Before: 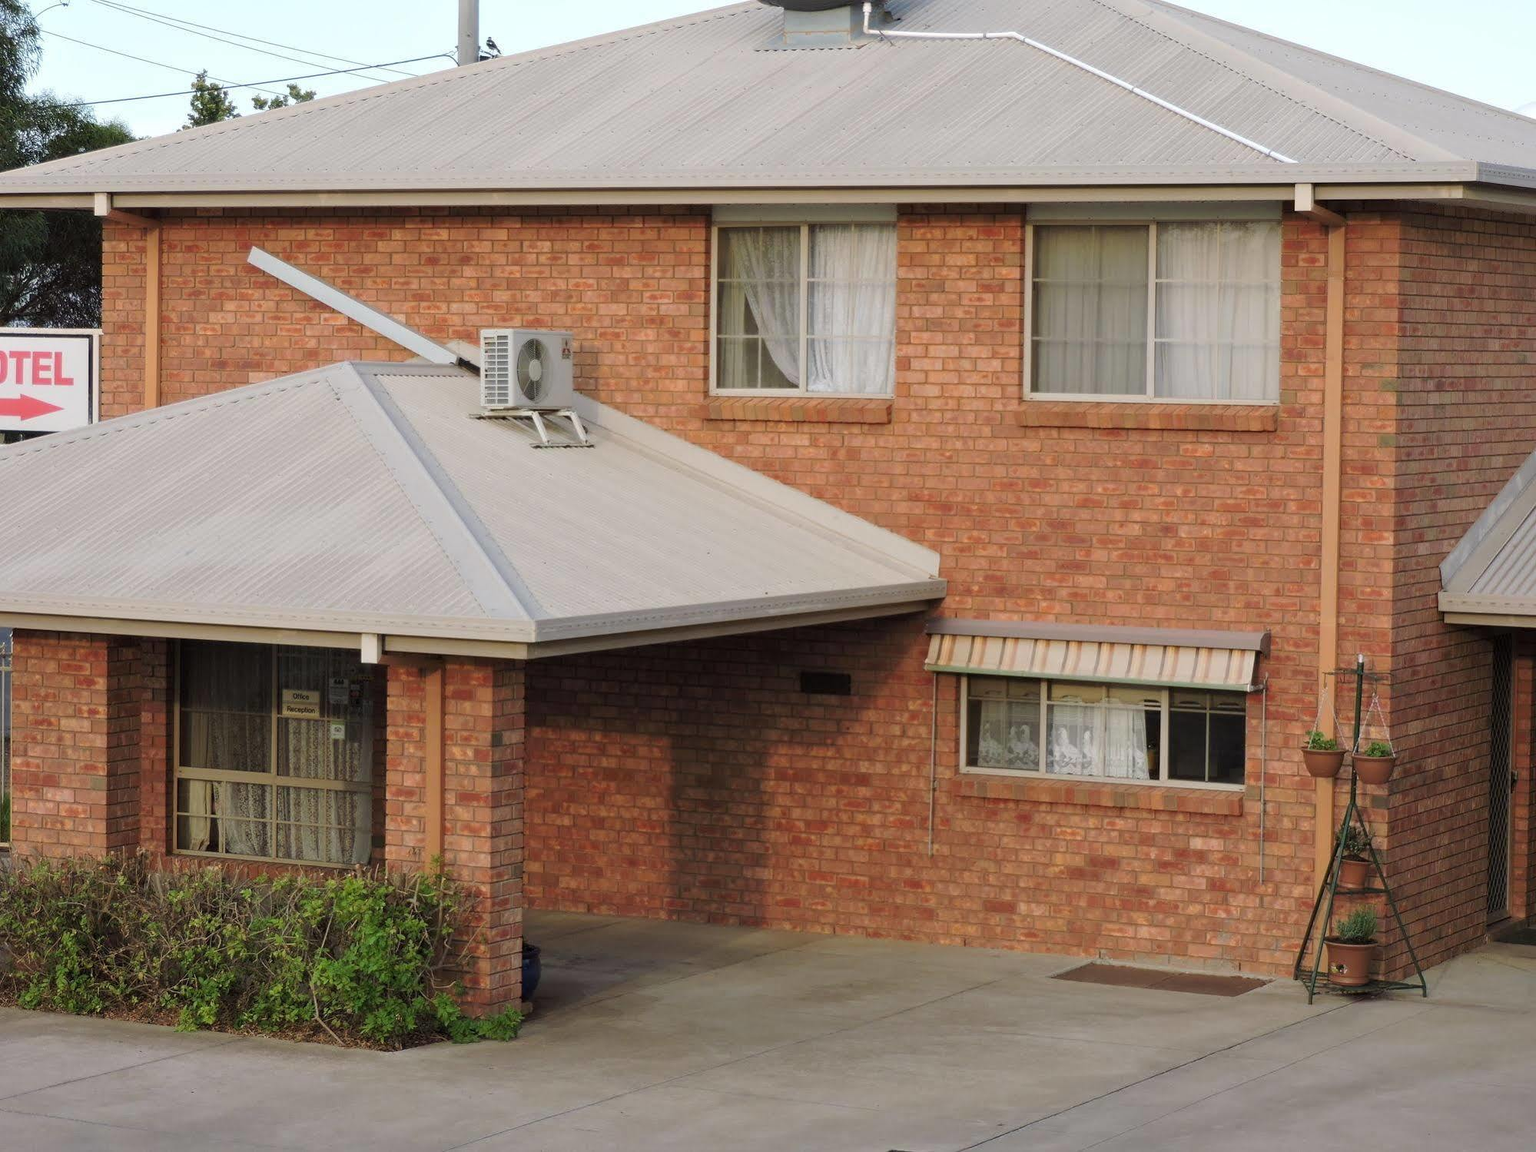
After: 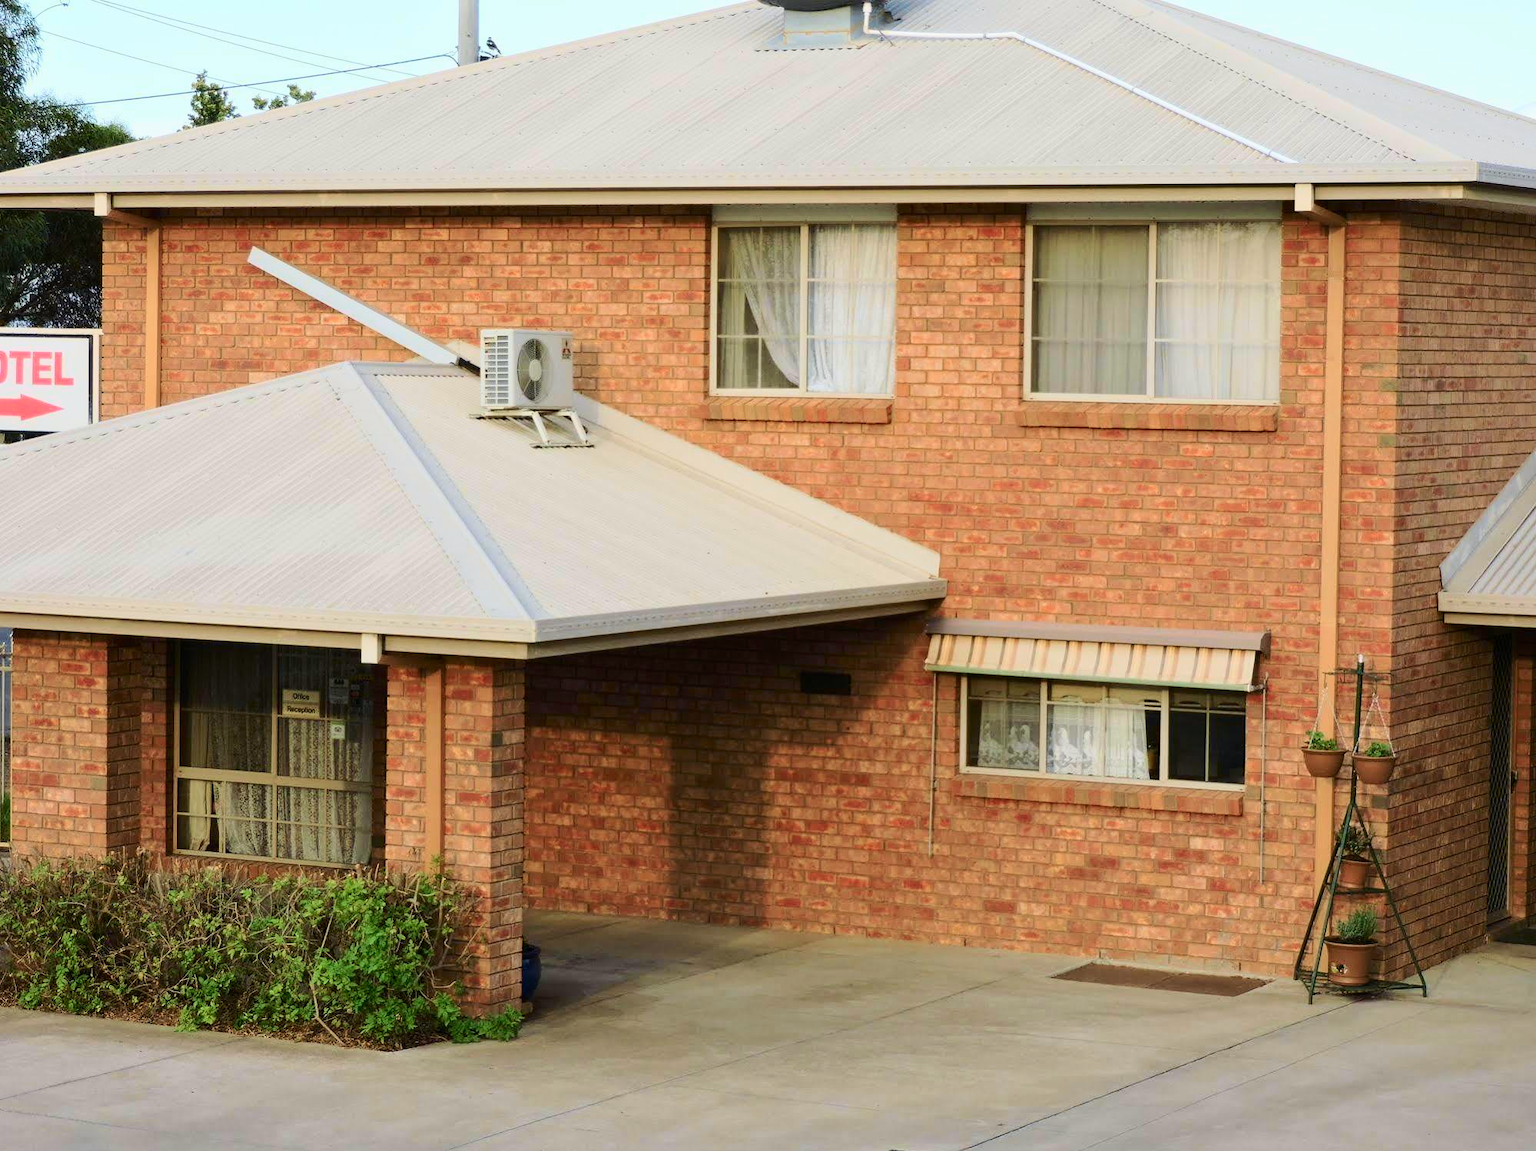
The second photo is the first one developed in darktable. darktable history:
tone equalizer: smoothing diameter 24.77%, edges refinement/feathering 7.58, preserve details guided filter
tone curve: curves: ch0 [(0, 0) (0.114, 0.083) (0.291, 0.3) (0.447, 0.535) (0.602, 0.712) (0.772, 0.864) (0.999, 0.978)]; ch1 [(0, 0) (0.389, 0.352) (0.458, 0.433) (0.486, 0.474) (0.509, 0.505) (0.535, 0.541) (0.555, 0.557) (0.677, 0.724) (1, 1)]; ch2 [(0, 0) (0.369, 0.388) (0.449, 0.431) (0.501, 0.5) (0.528, 0.552) (0.561, 0.596) (0.697, 0.721) (1, 1)], color space Lab, independent channels, preserve colors none
